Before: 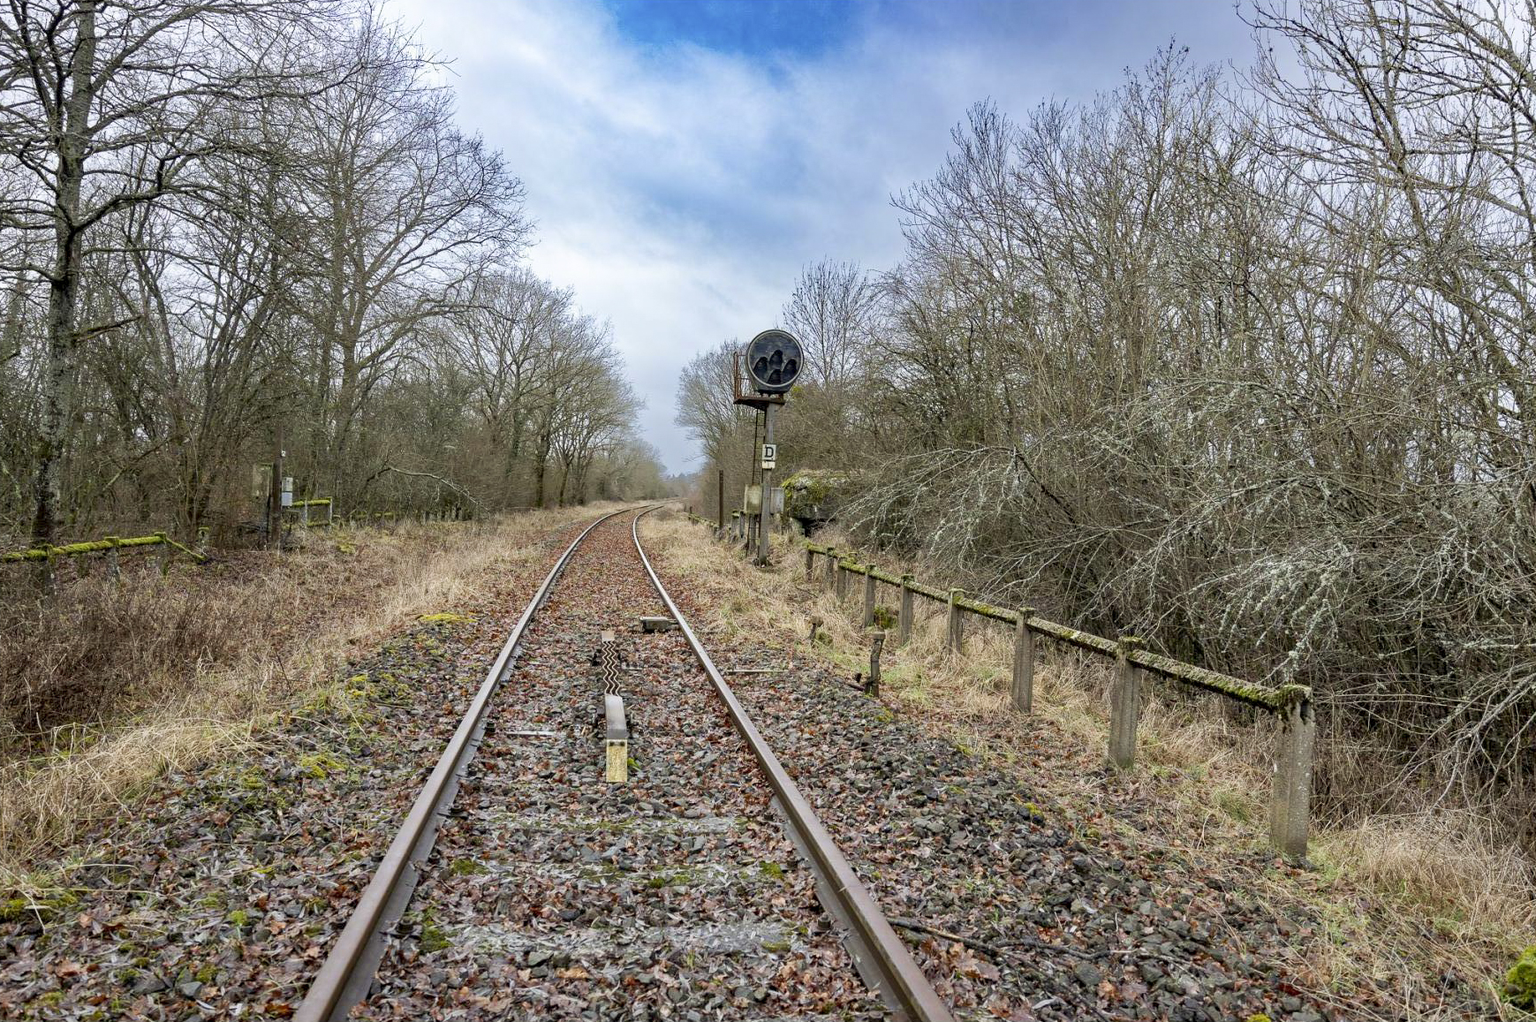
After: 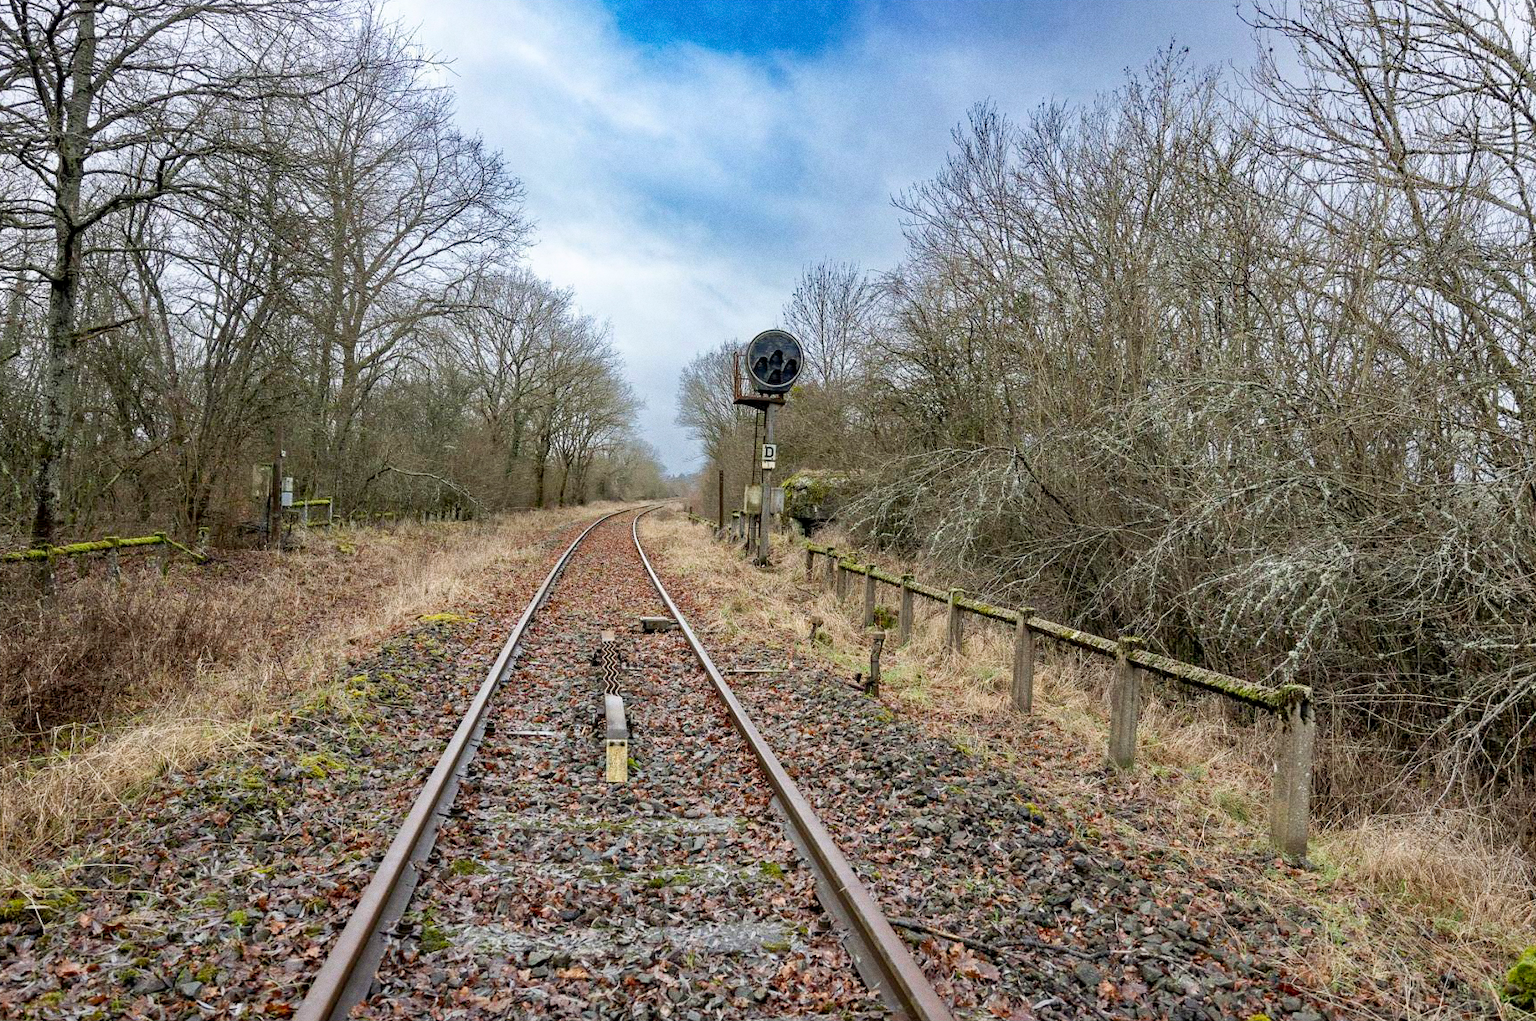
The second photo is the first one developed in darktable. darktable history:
grain: coarseness 0.47 ISO
exposure: black level correction 0.001, compensate highlight preservation false
